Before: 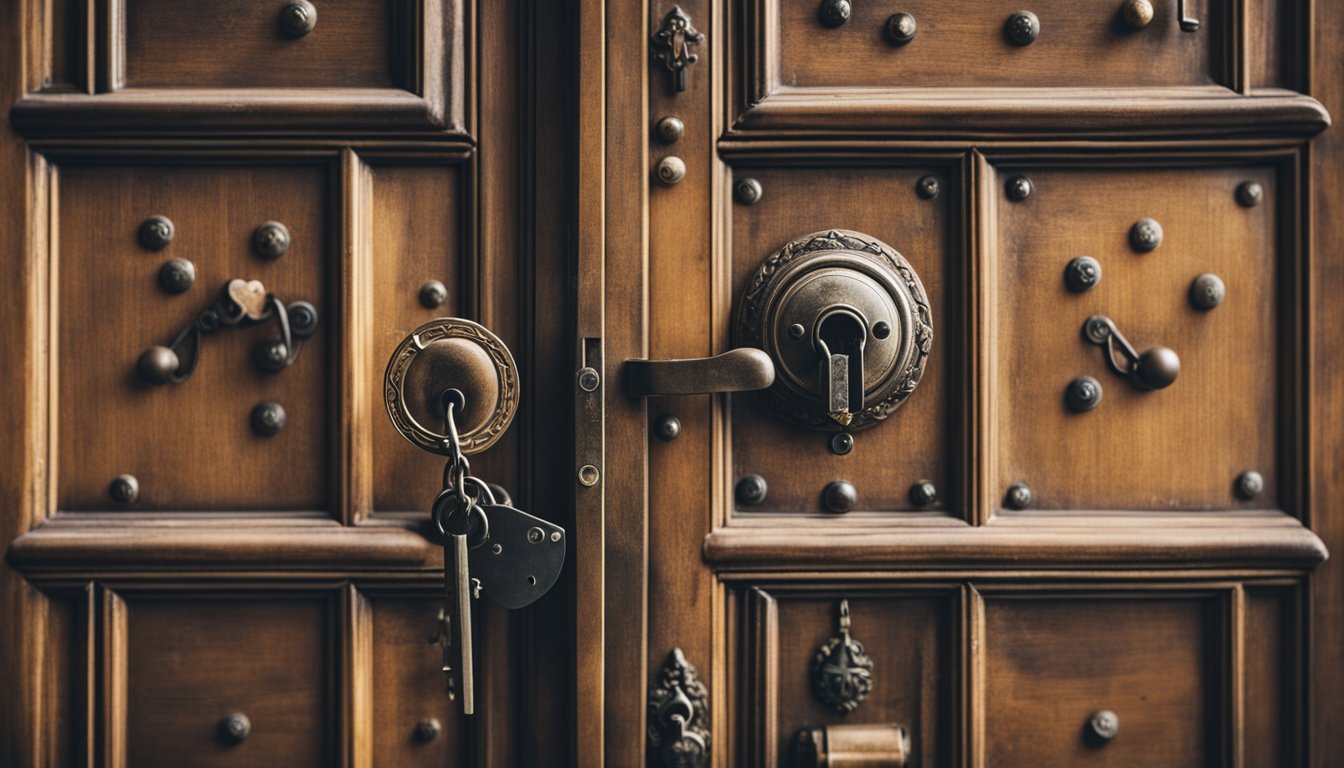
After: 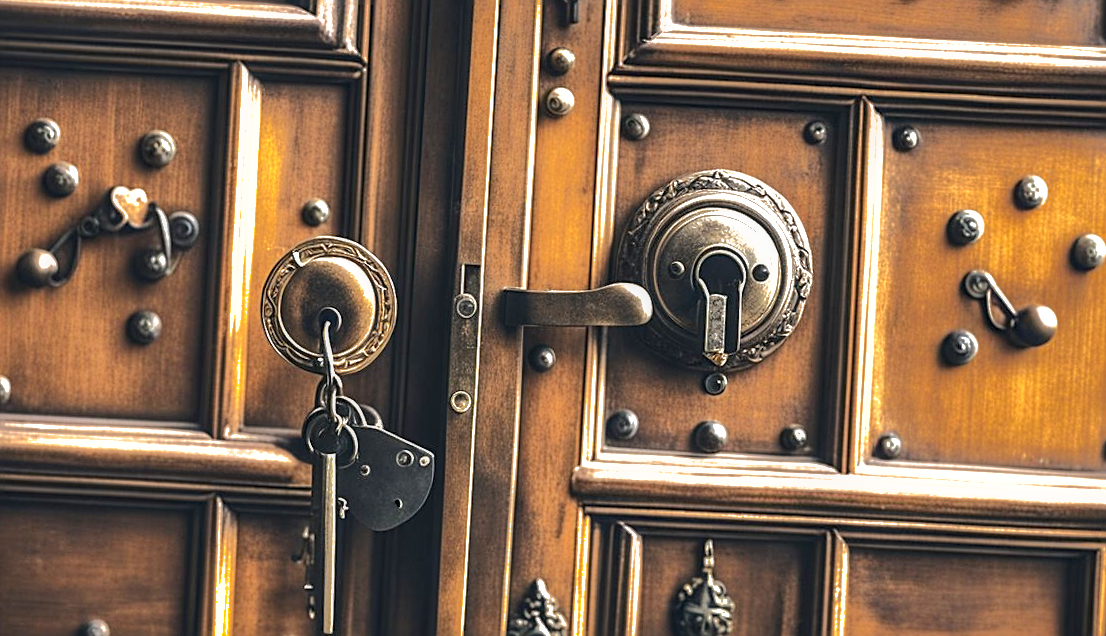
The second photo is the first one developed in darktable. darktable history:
levels: levels [0, 0.43, 0.859]
crop and rotate: angle -3.14°, left 5.298%, top 5.214%, right 4.613%, bottom 4.153%
shadows and highlights: shadows -19.64, highlights -73.84
base curve: curves: ch0 [(0, 0) (0.557, 0.834) (1, 1)], preserve colors none
local contrast: on, module defaults
sharpen: on, module defaults
exposure: compensate highlight preservation false
